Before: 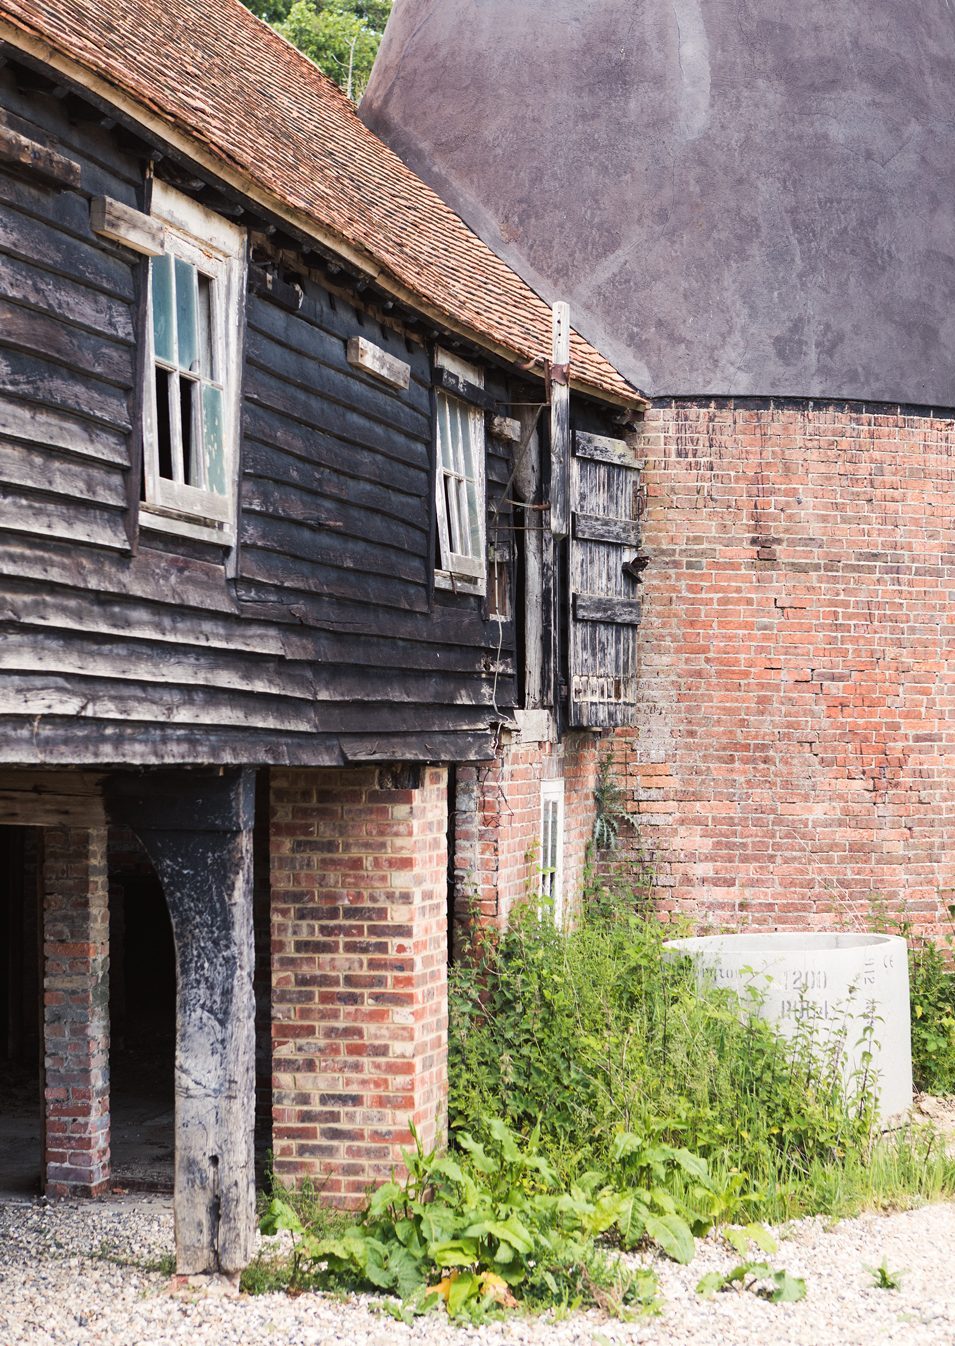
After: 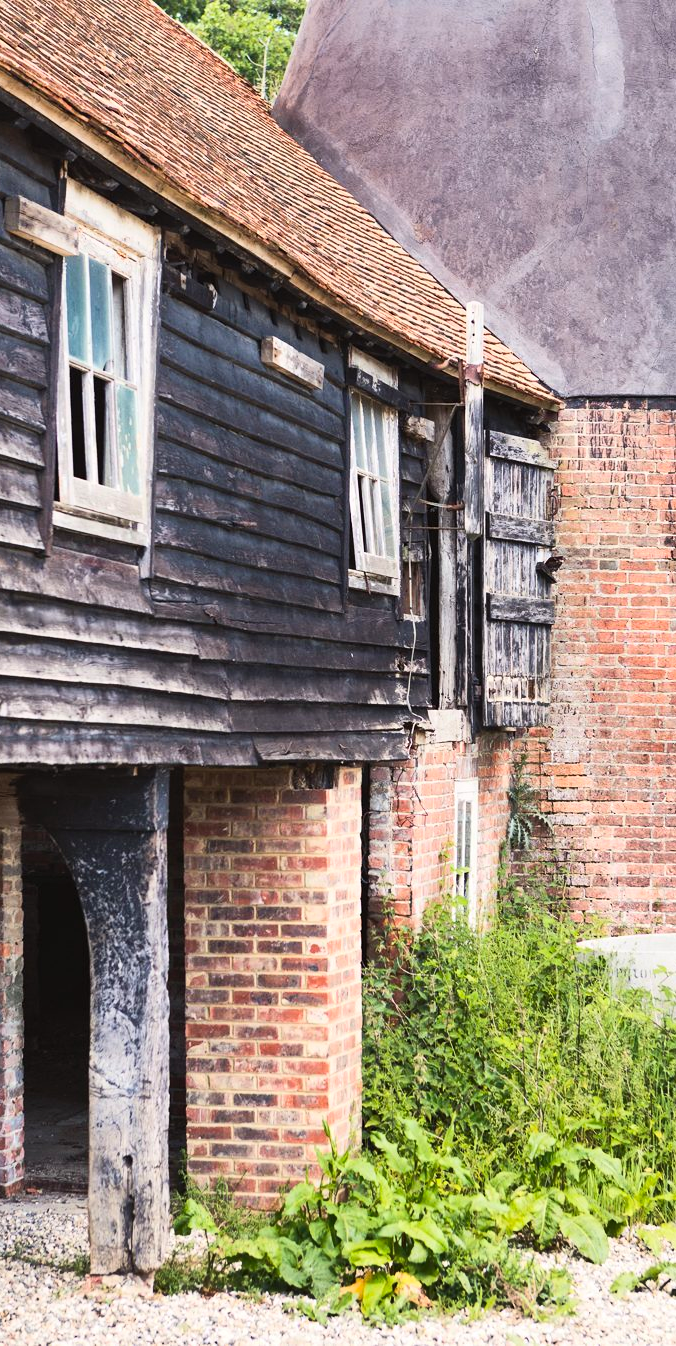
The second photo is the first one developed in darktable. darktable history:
contrast brightness saturation: contrast 0.2, brightness 0.16, saturation 0.22
shadows and highlights: highlights color adjustment 0%, low approximation 0.01, soften with gaussian
crop and rotate: left 9.061%, right 20.142%
